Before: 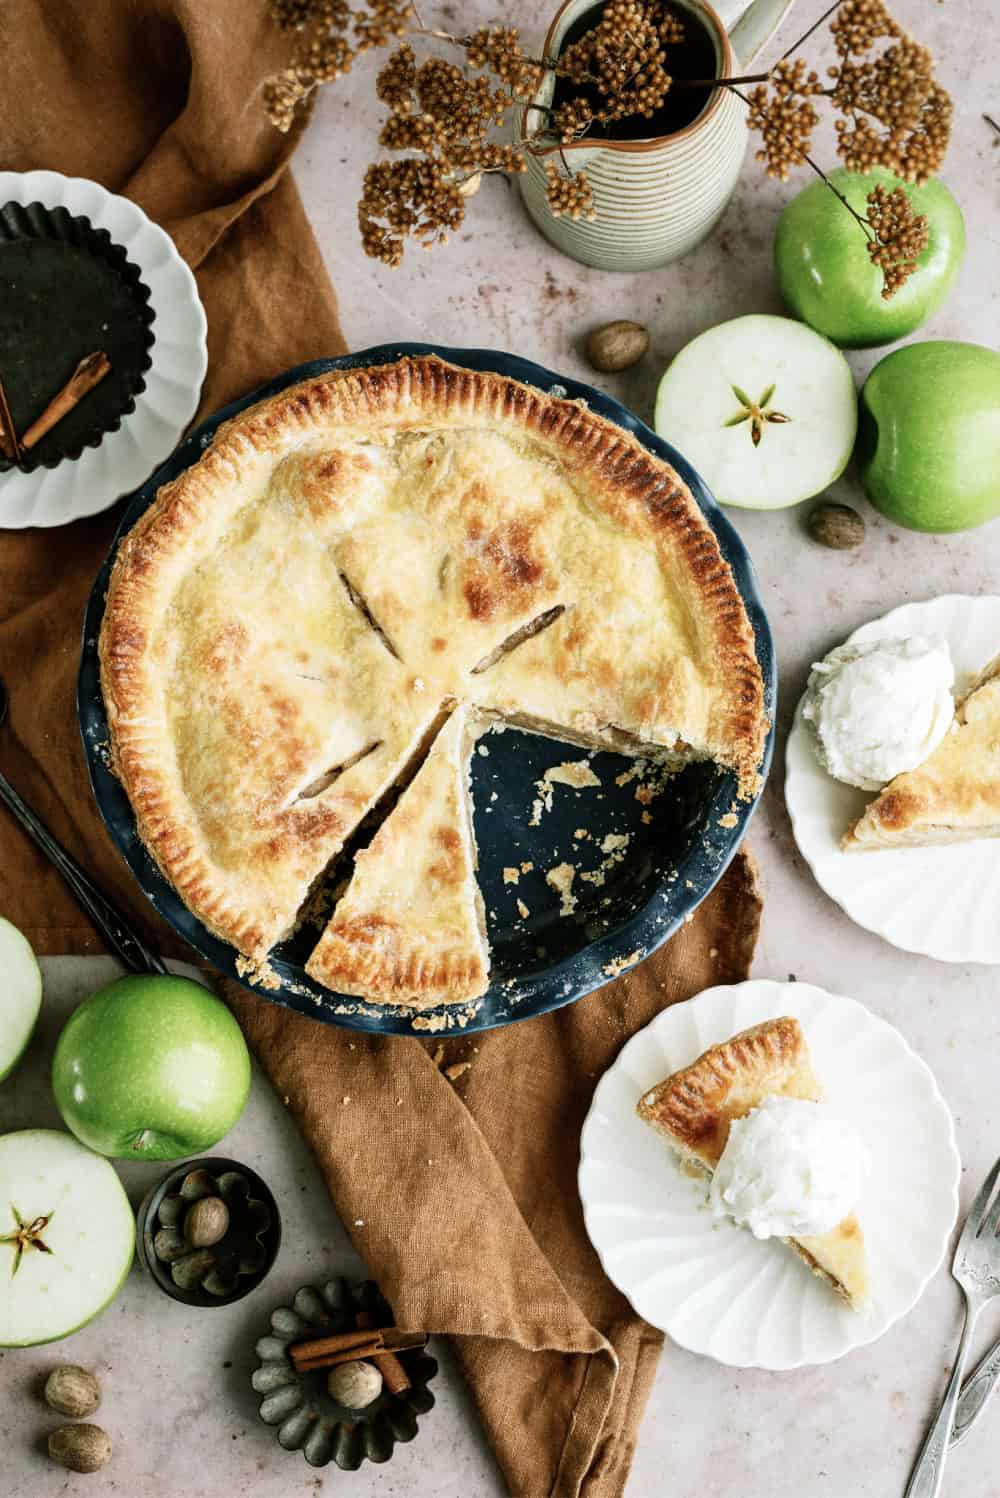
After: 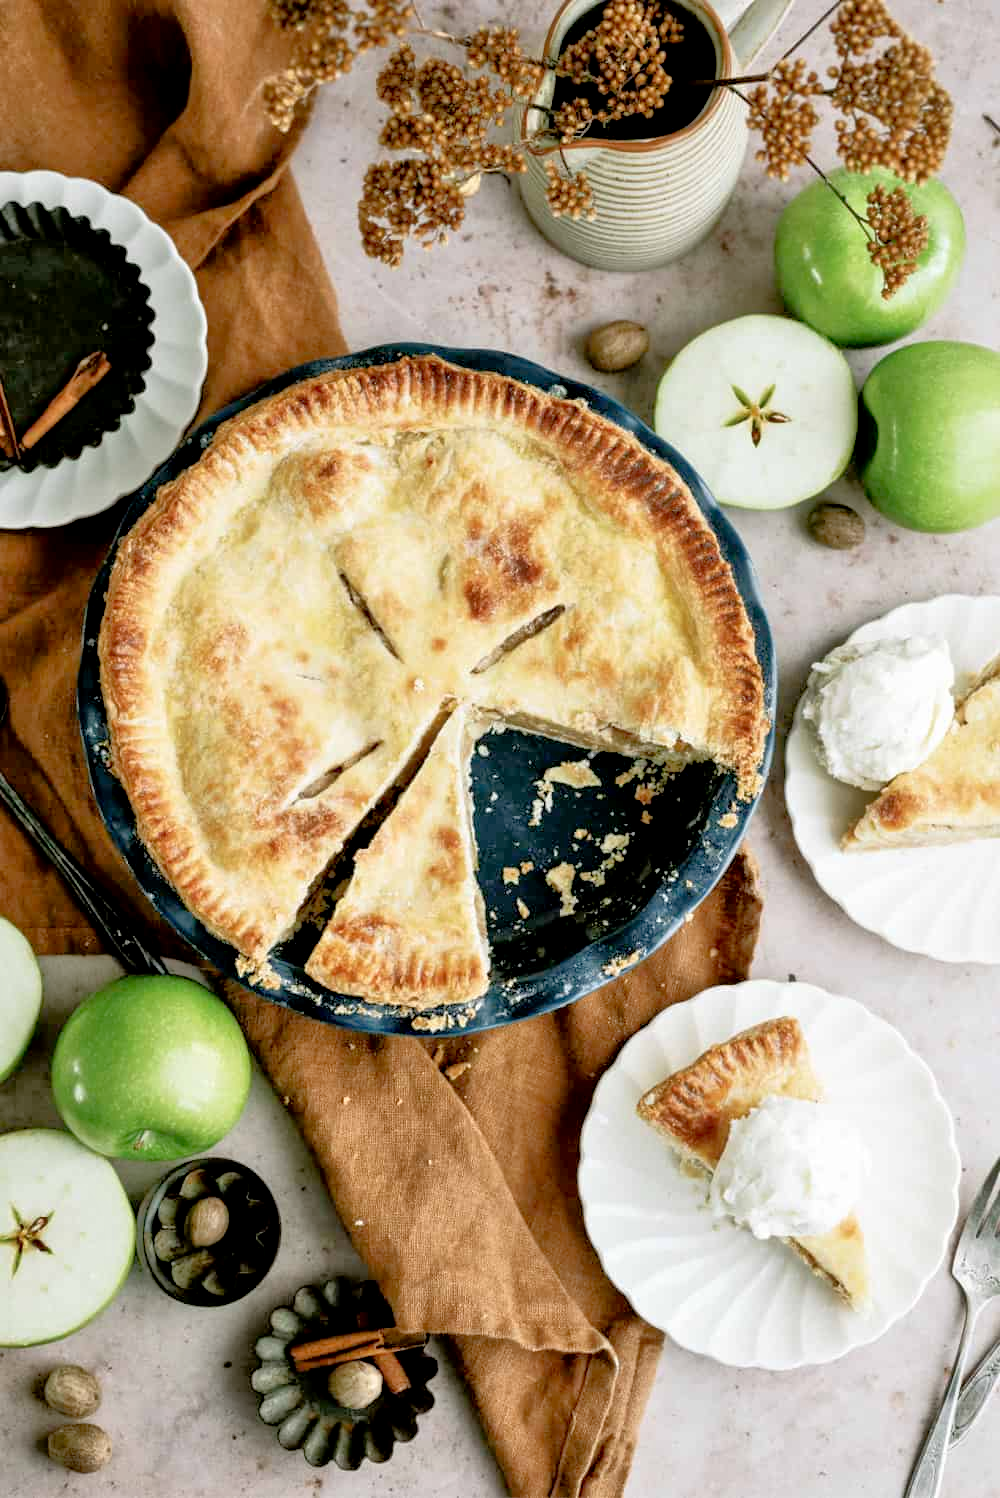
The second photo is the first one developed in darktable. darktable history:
exposure: black level correction 0.005, exposure 0.005 EV, compensate exposure bias true, compensate highlight preservation false
tone equalizer: -7 EV 0.145 EV, -6 EV 0.637 EV, -5 EV 1.15 EV, -4 EV 1.36 EV, -3 EV 1.12 EV, -2 EV 0.6 EV, -1 EV 0.147 EV
